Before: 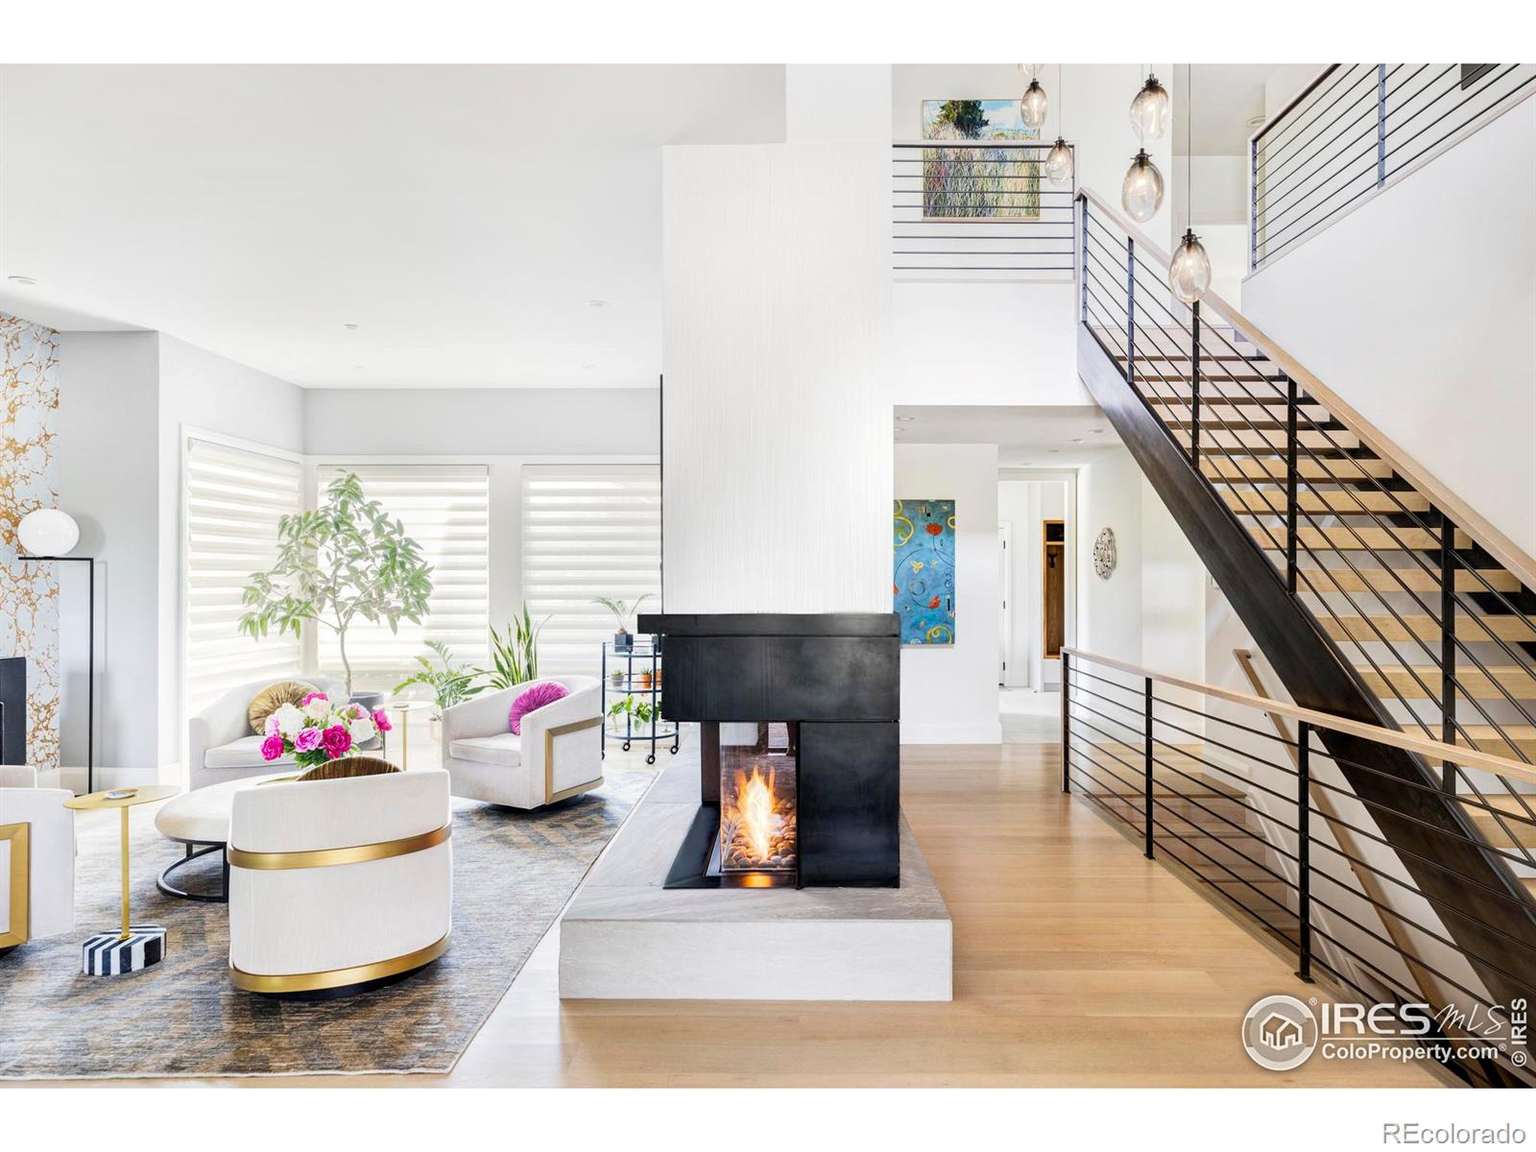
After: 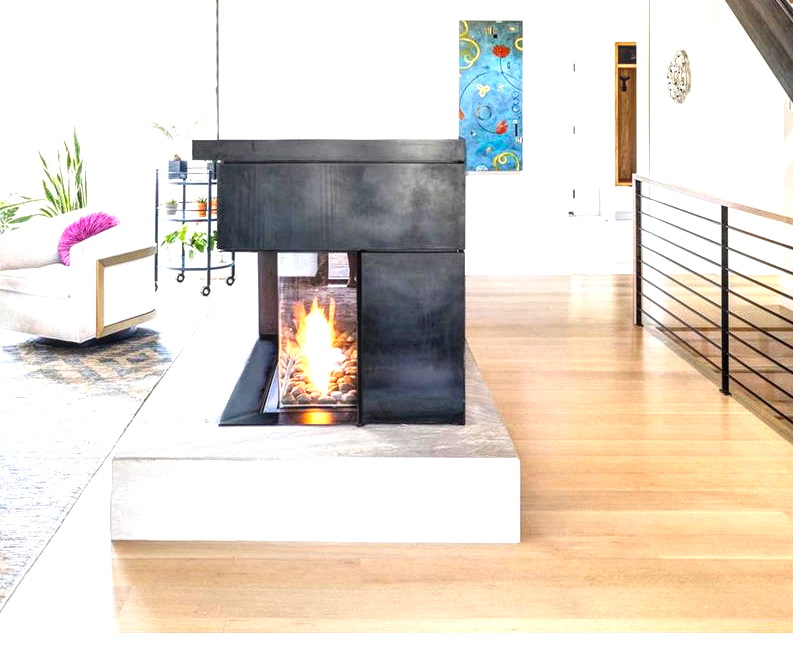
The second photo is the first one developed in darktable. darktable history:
local contrast: on, module defaults
exposure: black level correction 0, exposure 0.897 EV, compensate exposure bias true, compensate highlight preservation false
crop: left 29.529%, top 41.676%, right 20.894%, bottom 3.515%
